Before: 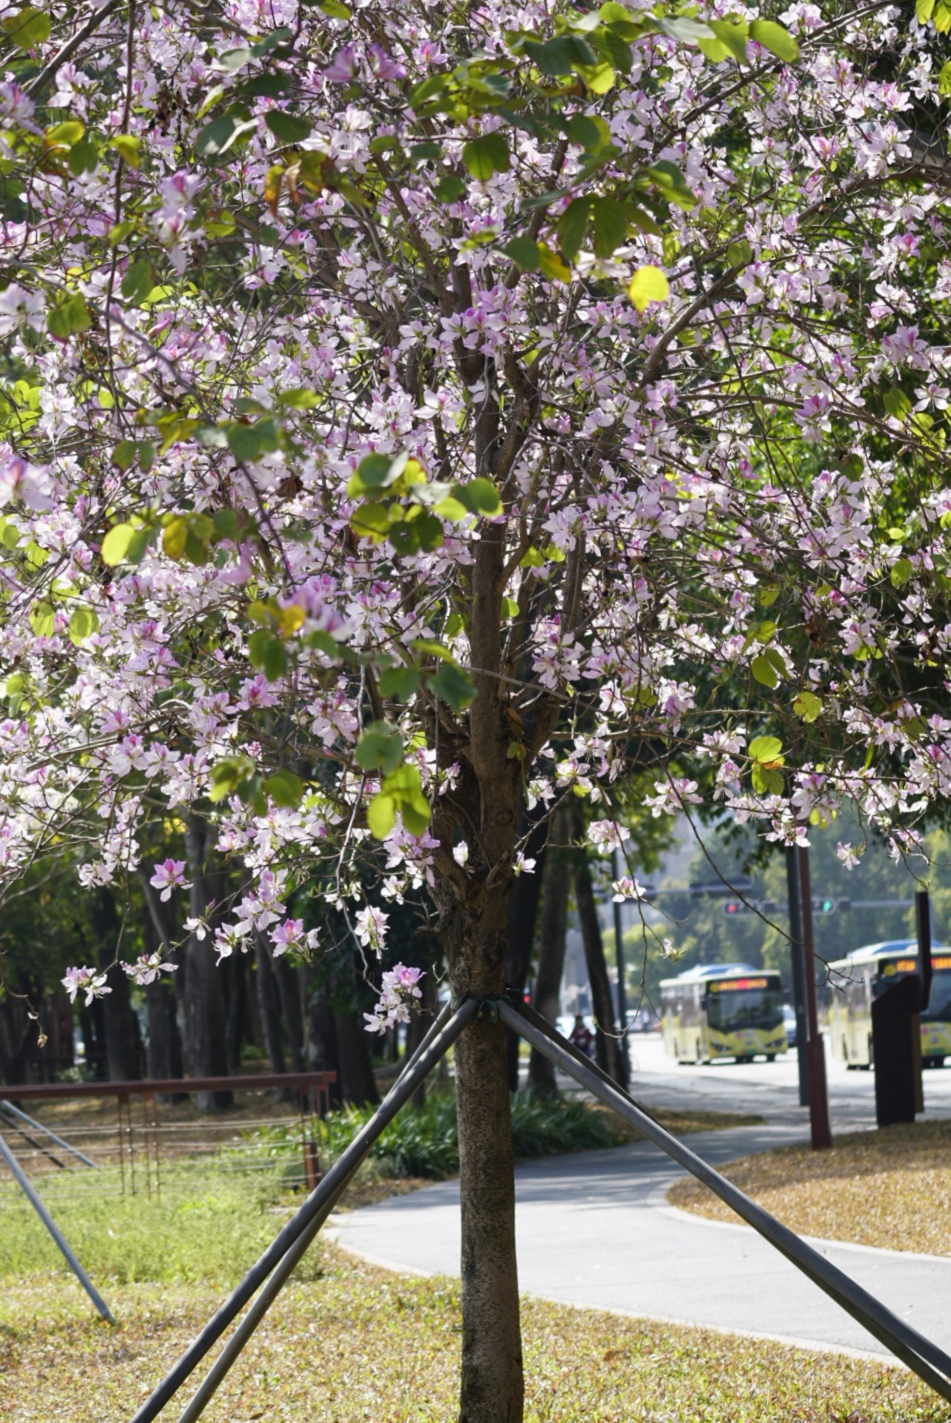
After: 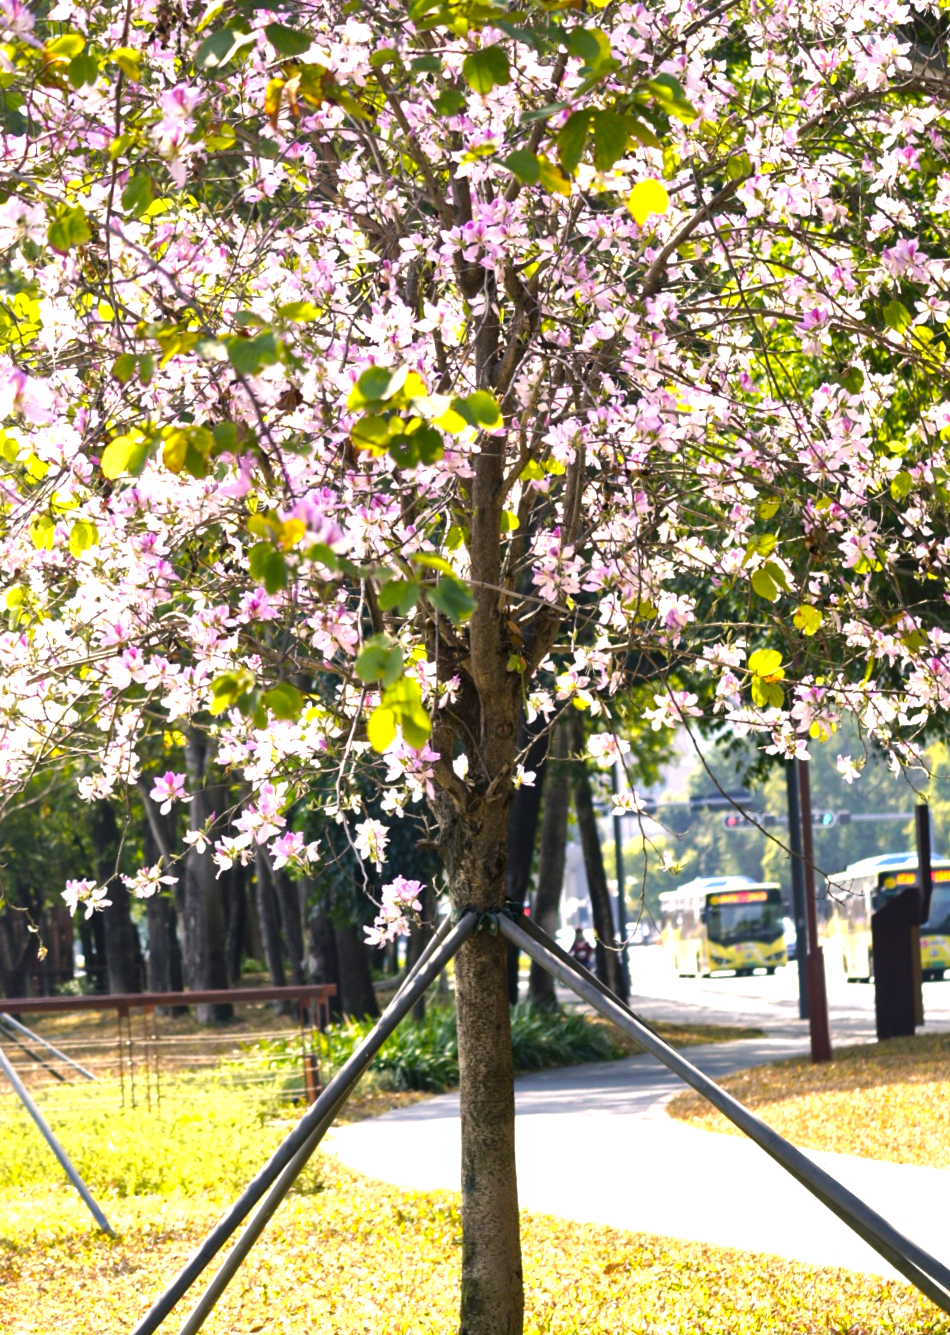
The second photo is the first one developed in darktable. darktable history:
local contrast: mode bilateral grid, contrast 25, coarseness 61, detail 152%, midtone range 0.2
crop and rotate: top 6.152%
exposure: exposure 1.062 EV, compensate highlight preservation false
color balance rgb: highlights gain › chroma 3.109%, highlights gain › hue 57.08°, perceptual saturation grading › global saturation 17.57%, global vibrance 20%
